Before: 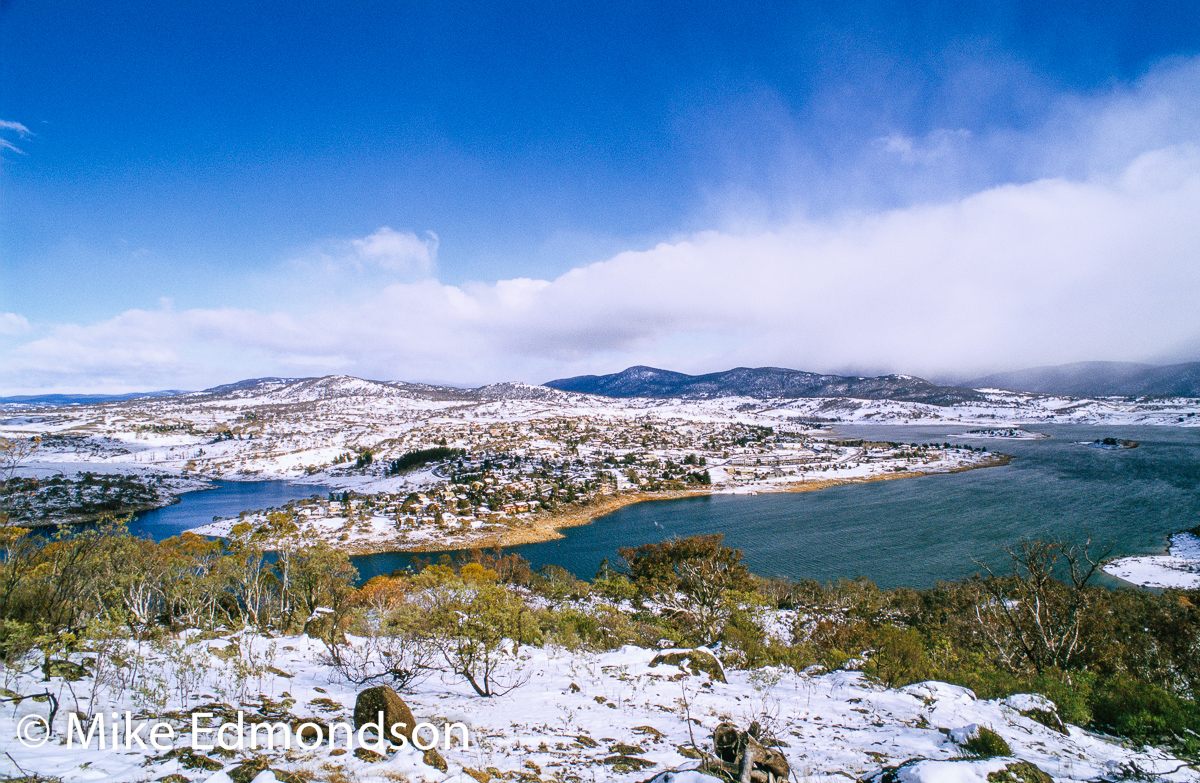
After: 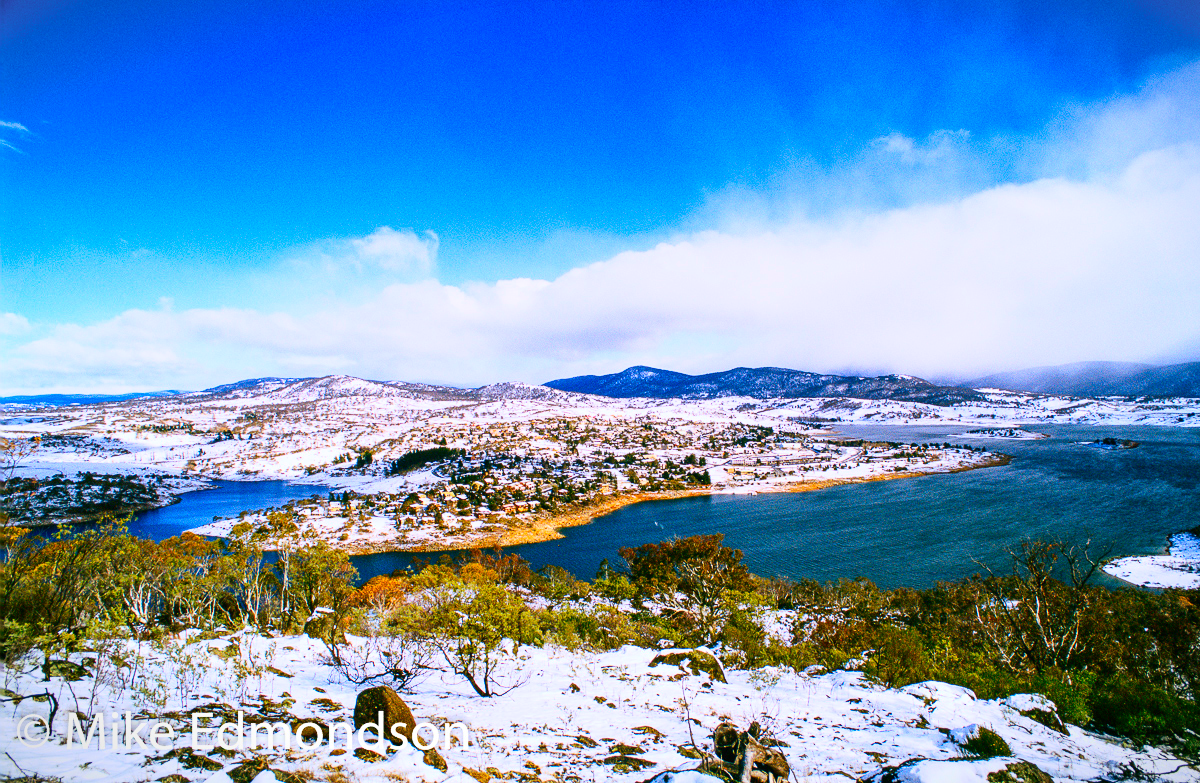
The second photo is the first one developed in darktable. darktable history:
vignetting: fall-off start 100%, fall-off radius 64.94%, automatic ratio true, unbound false
contrast brightness saturation: contrast 0.26, brightness 0.02, saturation 0.87
